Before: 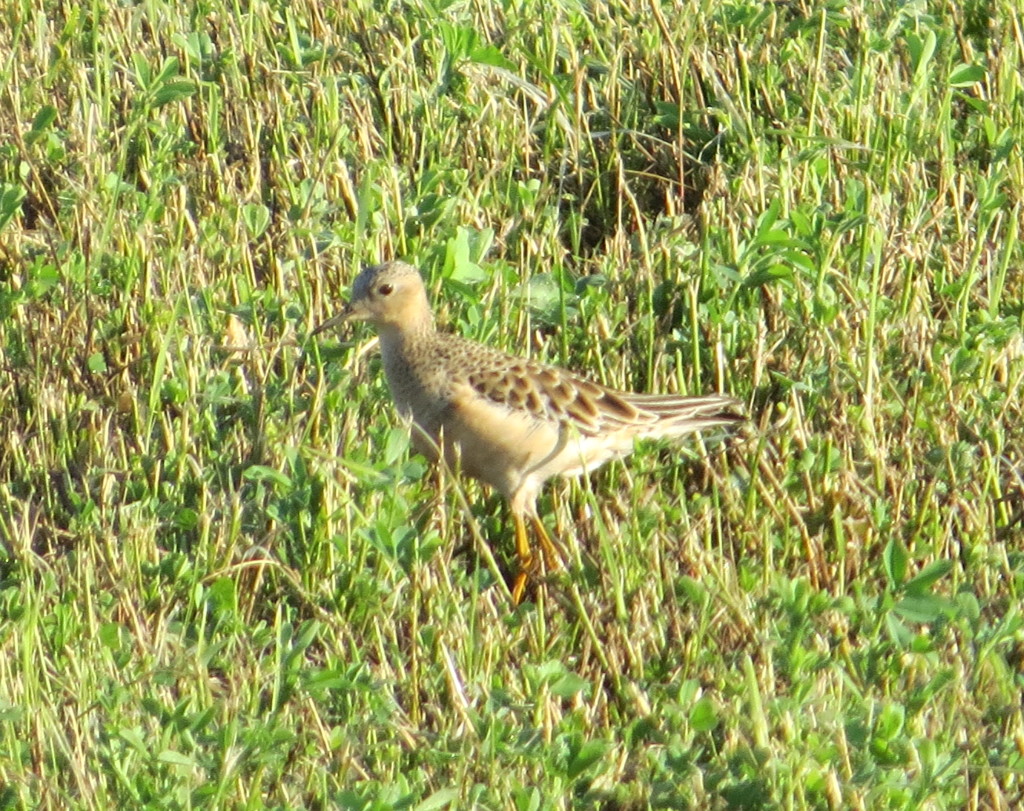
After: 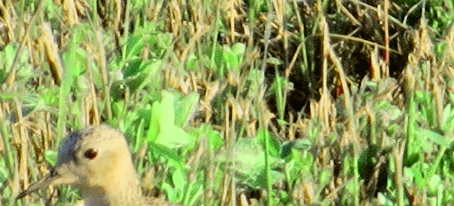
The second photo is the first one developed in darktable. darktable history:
crop: left 28.833%, top 16.871%, right 26.799%, bottom 57.624%
color zones: curves: ch0 [(0.11, 0.396) (0.195, 0.36) (0.25, 0.5) (0.303, 0.412) (0.357, 0.544) (0.75, 0.5) (0.967, 0.328)]; ch1 [(0, 0.468) (0.112, 0.512) (0.202, 0.6) (0.25, 0.5) (0.307, 0.352) (0.357, 0.544) (0.75, 0.5) (0.963, 0.524)]
filmic rgb: black relative exposure -11.75 EV, white relative exposure 5.46 EV, threshold 2.96 EV, hardness 4.48, latitude 49.79%, contrast 1.144, color science v6 (2022), enable highlight reconstruction true
tone curve: curves: ch0 [(0, 0.018) (0.061, 0.041) (0.205, 0.191) (0.289, 0.292) (0.39, 0.424) (0.493, 0.551) (0.666, 0.743) (0.795, 0.841) (1, 0.998)]; ch1 [(0, 0) (0.385, 0.343) (0.439, 0.415) (0.494, 0.498) (0.501, 0.501) (0.51, 0.496) (0.548, 0.554) (0.586, 0.61) (0.684, 0.658) (0.783, 0.804) (1, 1)]; ch2 [(0, 0) (0.304, 0.31) (0.403, 0.399) (0.441, 0.428) (0.47, 0.469) (0.498, 0.496) (0.524, 0.538) (0.566, 0.588) (0.648, 0.665) (0.697, 0.699) (1, 1)], color space Lab, independent channels, preserve colors none
